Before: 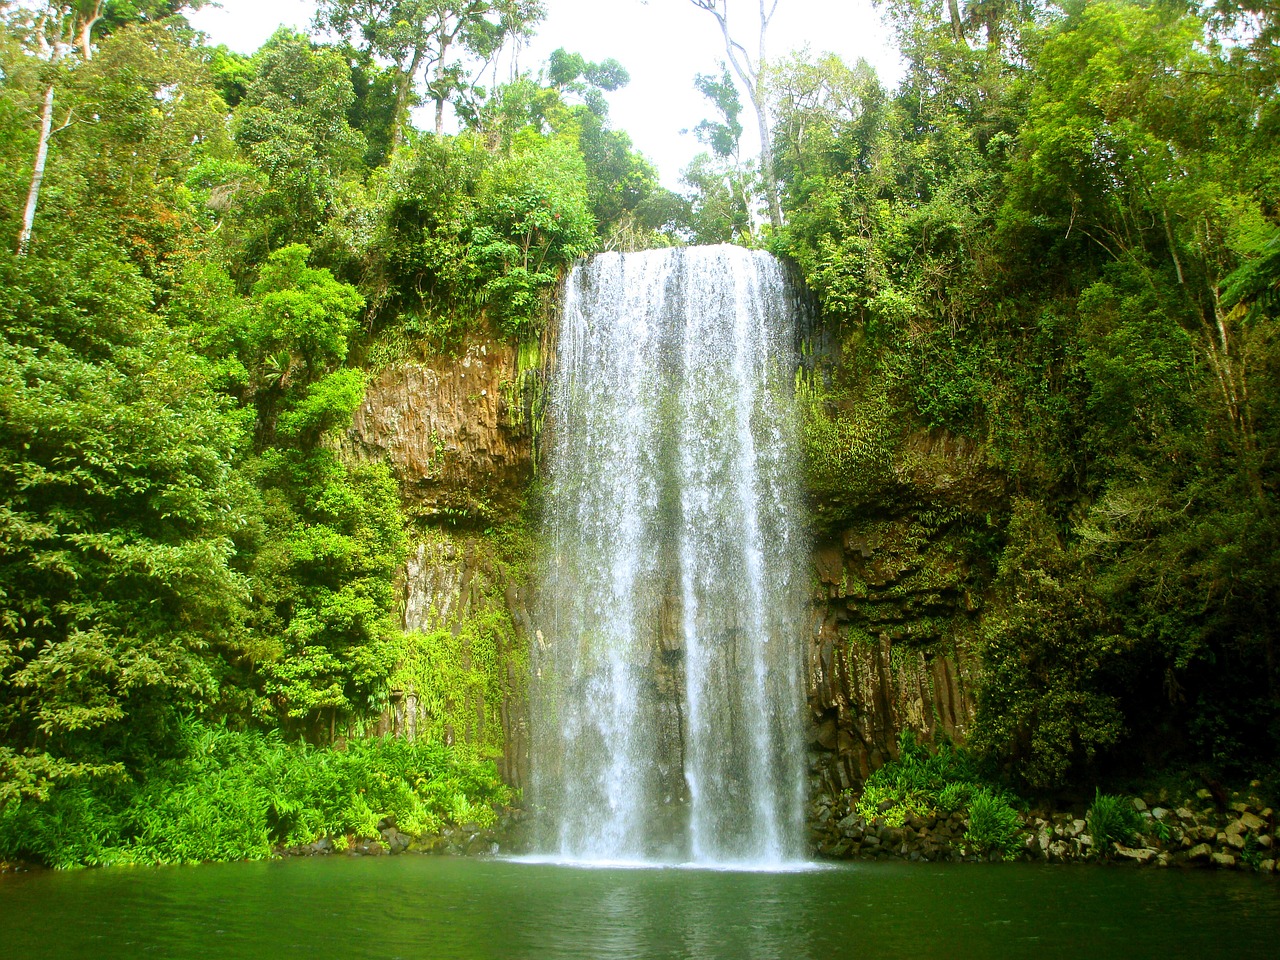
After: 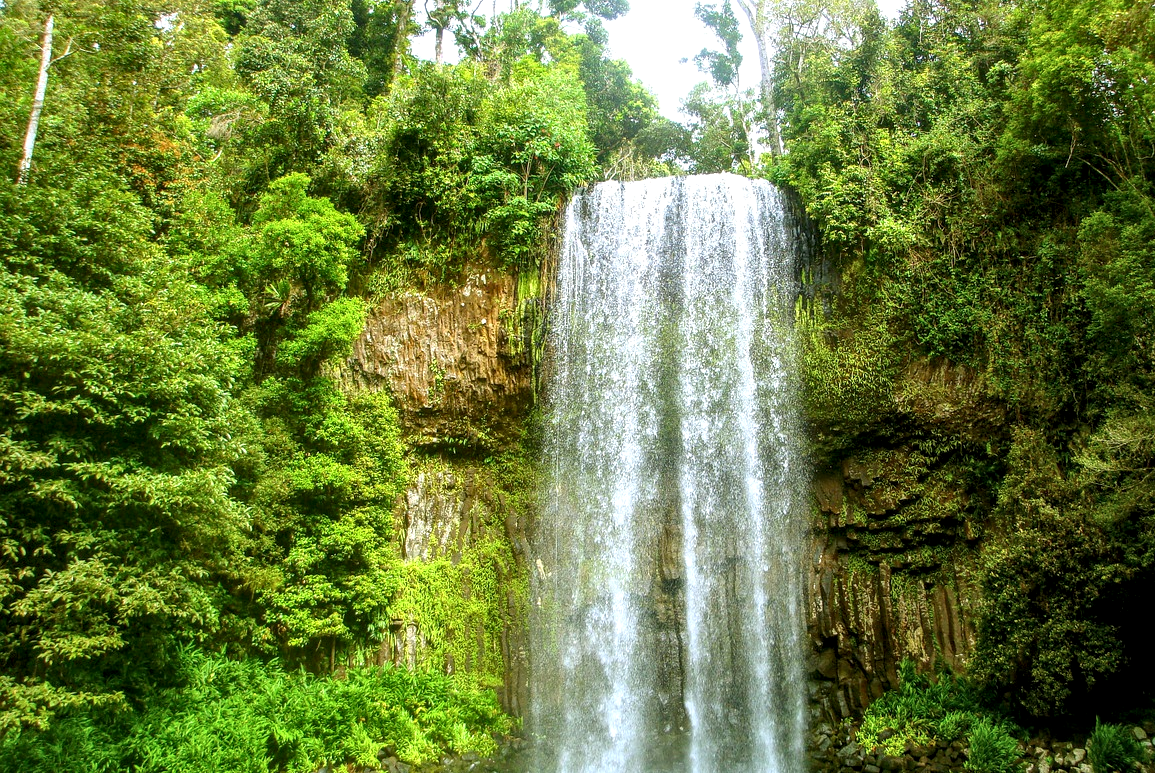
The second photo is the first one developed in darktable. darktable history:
crop: top 7.49%, right 9.717%, bottom 11.943%
local contrast: detail 142%
